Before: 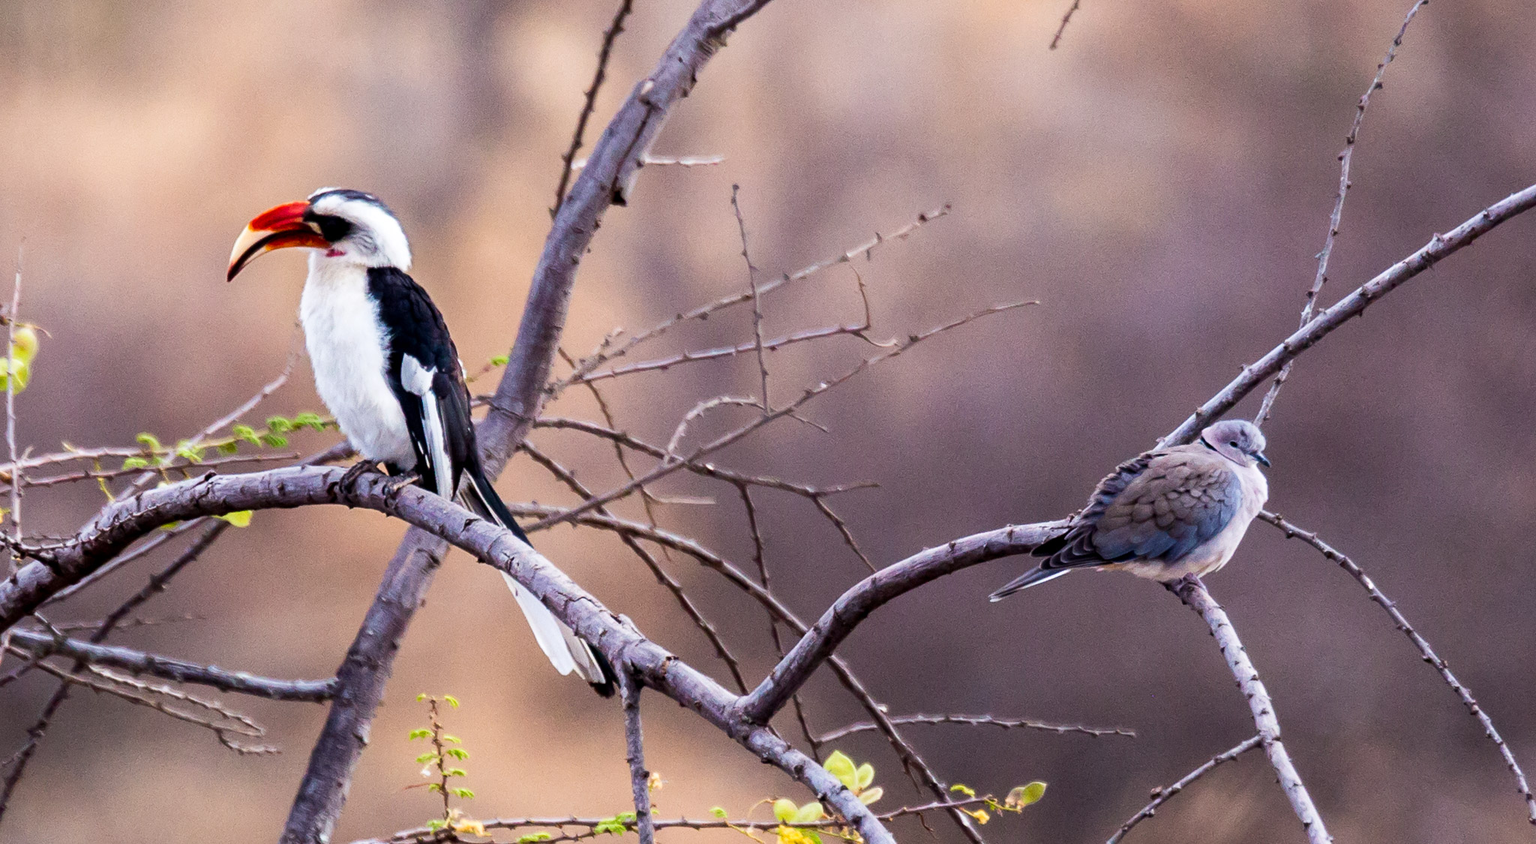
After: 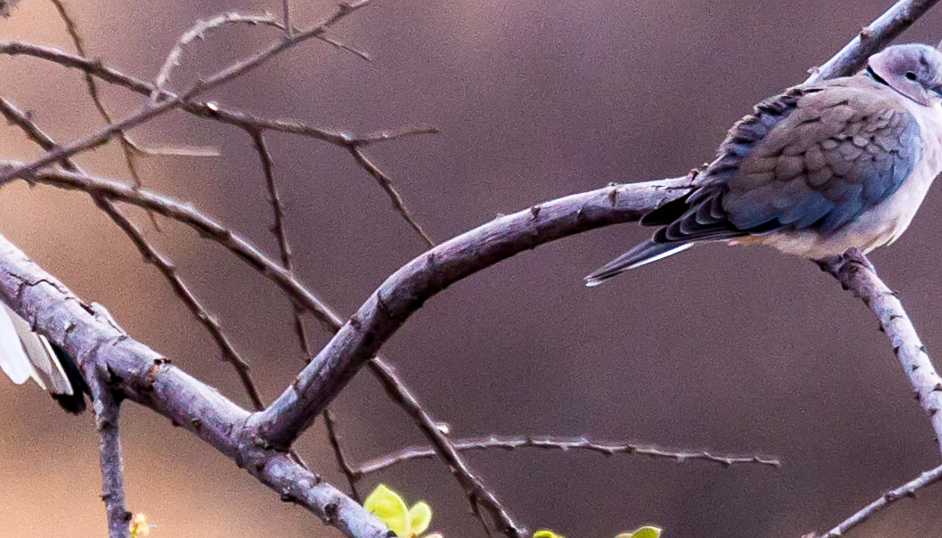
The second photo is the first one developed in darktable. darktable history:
shadows and highlights: shadows 1.55, highlights 39.12
crop: left 35.875%, top 45.905%, right 18.102%, bottom 6.201%
sharpen: amount 0.206
color balance rgb: perceptual saturation grading › global saturation 10.466%, global vibrance 9.703%
